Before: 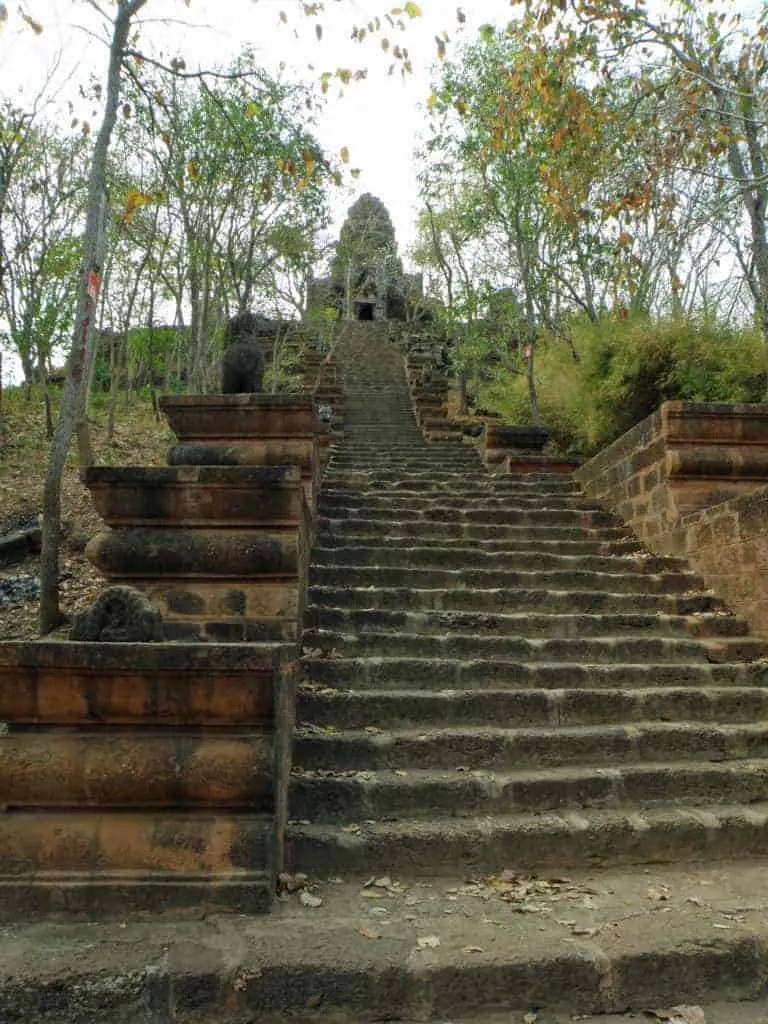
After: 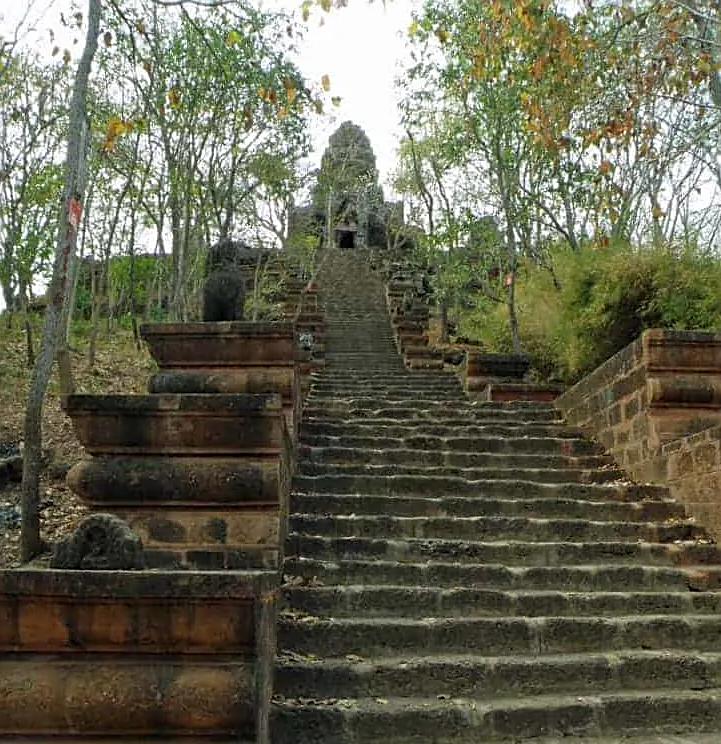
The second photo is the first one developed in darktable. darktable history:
crop: left 2.582%, top 7.055%, right 3.412%, bottom 20.283%
sharpen: on, module defaults
